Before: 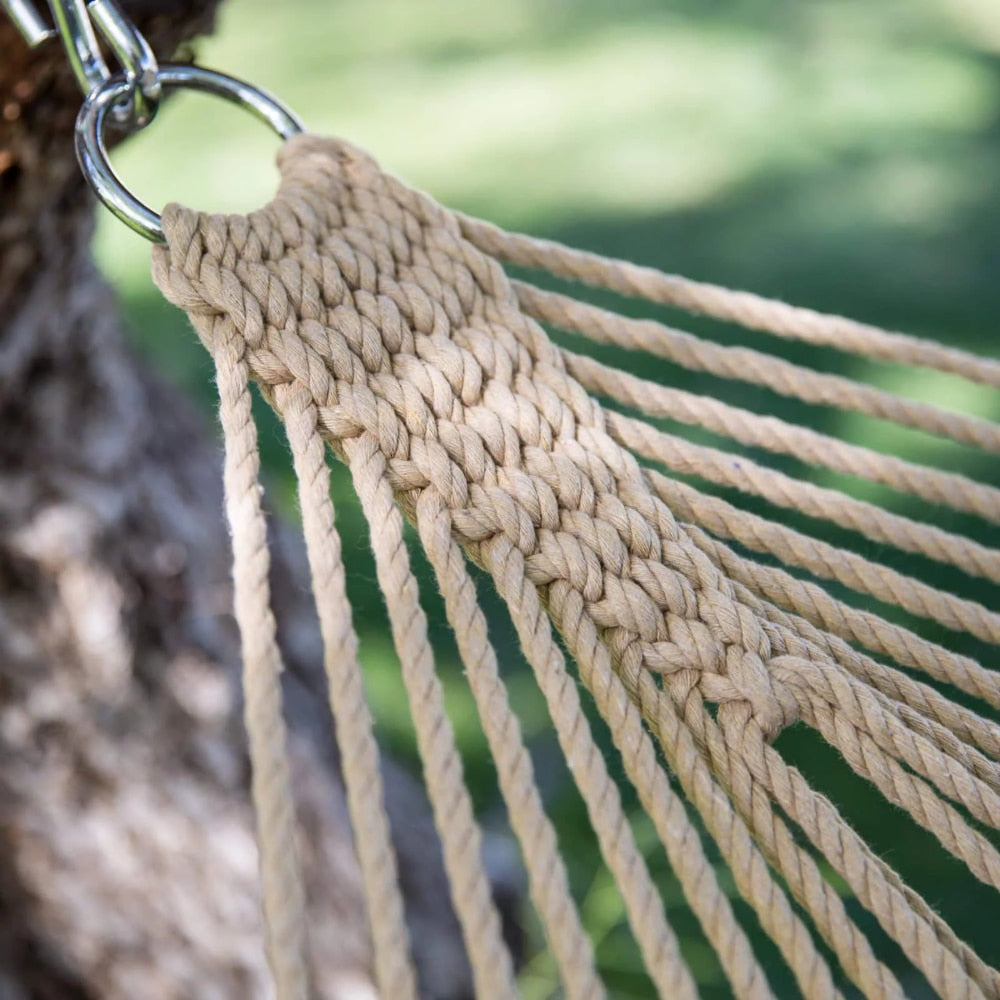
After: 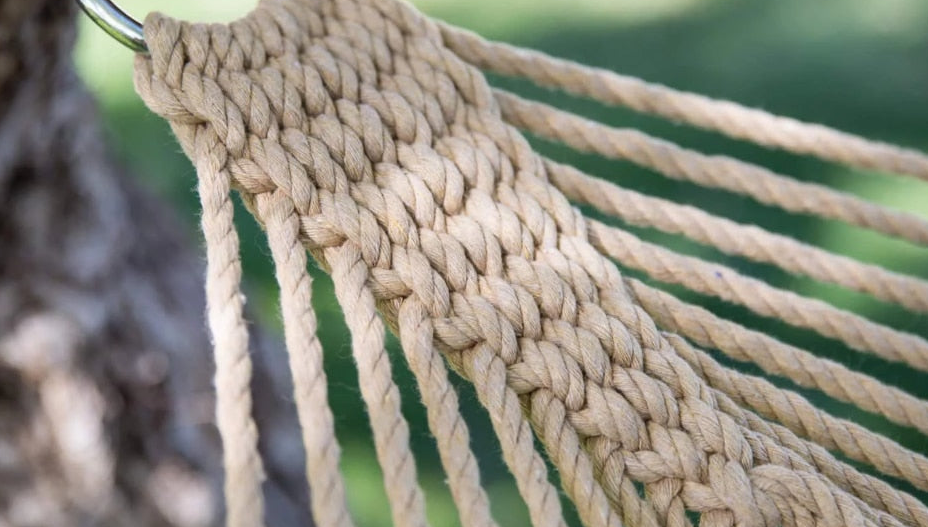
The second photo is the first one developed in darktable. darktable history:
crop: left 1.82%, top 19.171%, right 5.361%, bottom 28.076%
